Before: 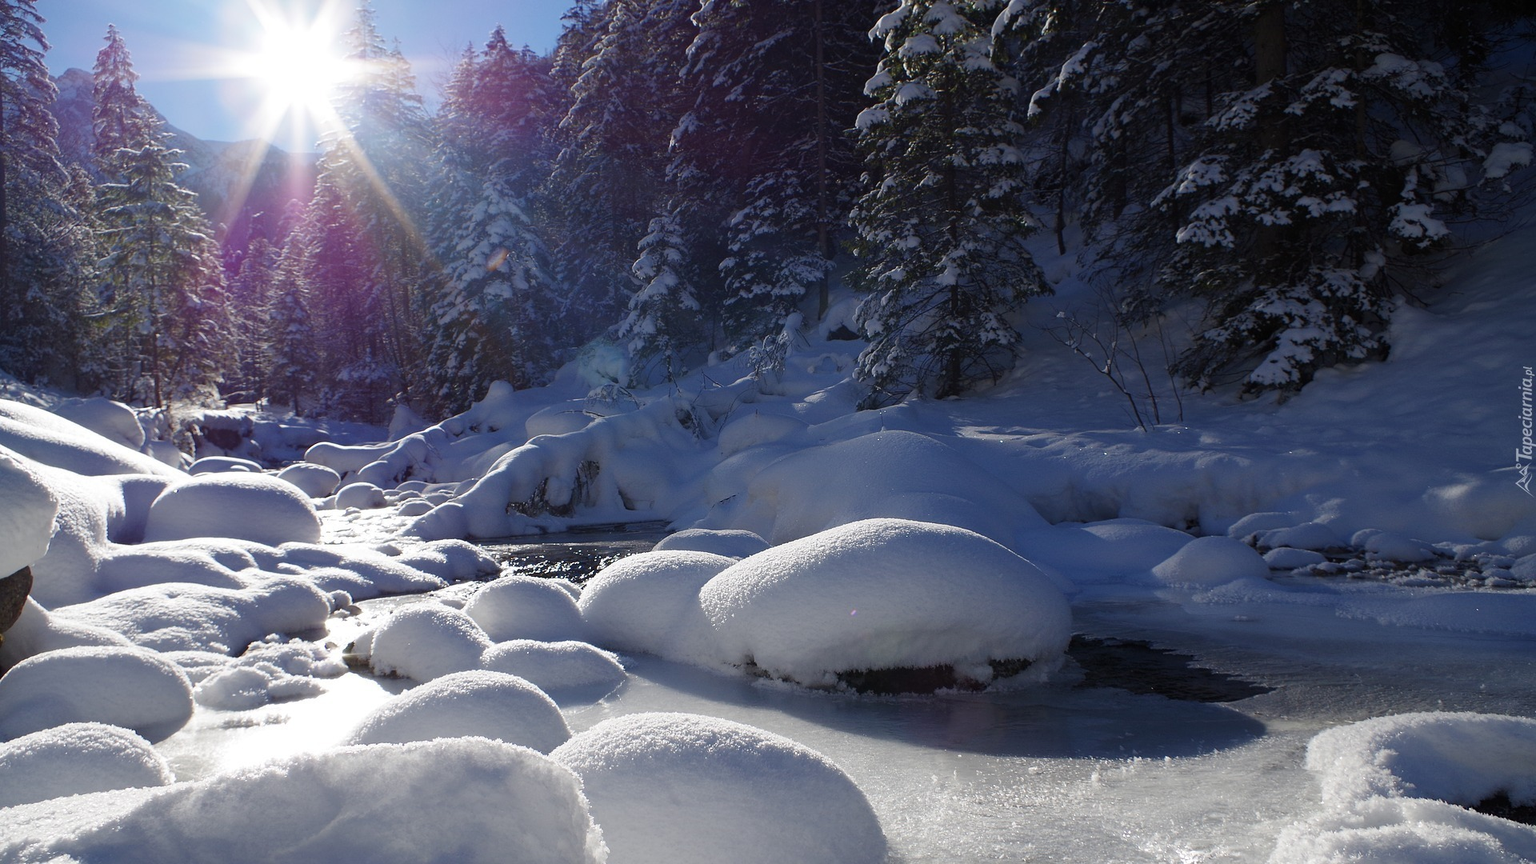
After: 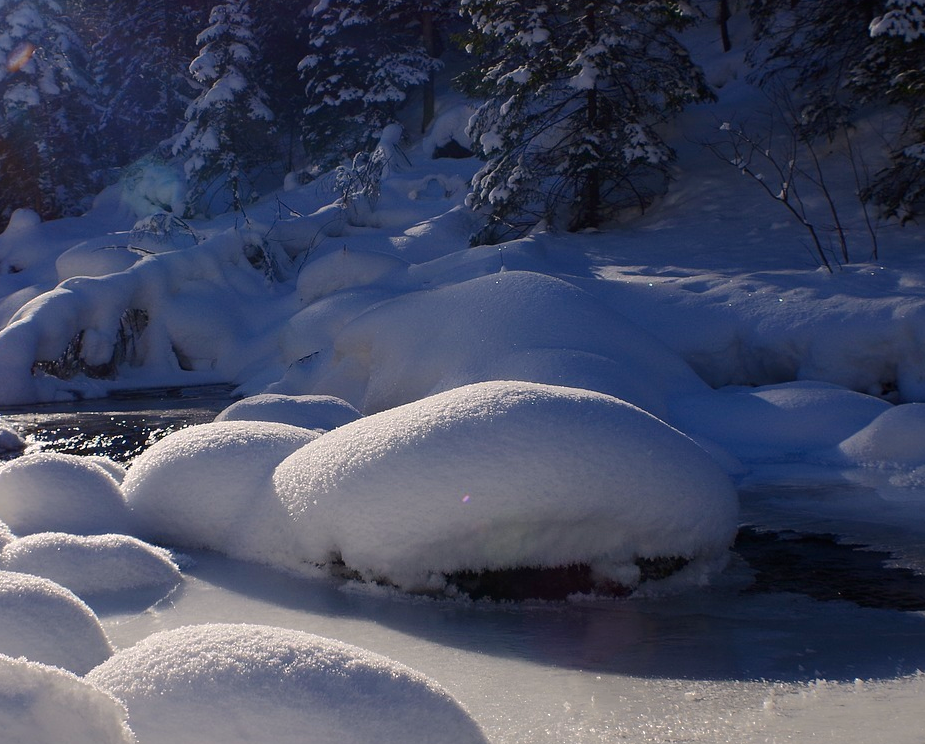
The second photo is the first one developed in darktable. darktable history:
color correction: highlights a* 3.77, highlights b* 5.12
crop: left 31.344%, top 24.788%, right 20.456%, bottom 6.258%
shadows and highlights: shadows 25.79, highlights -71.44
contrast brightness saturation: contrast 0.125, brightness -0.059, saturation 0.156
